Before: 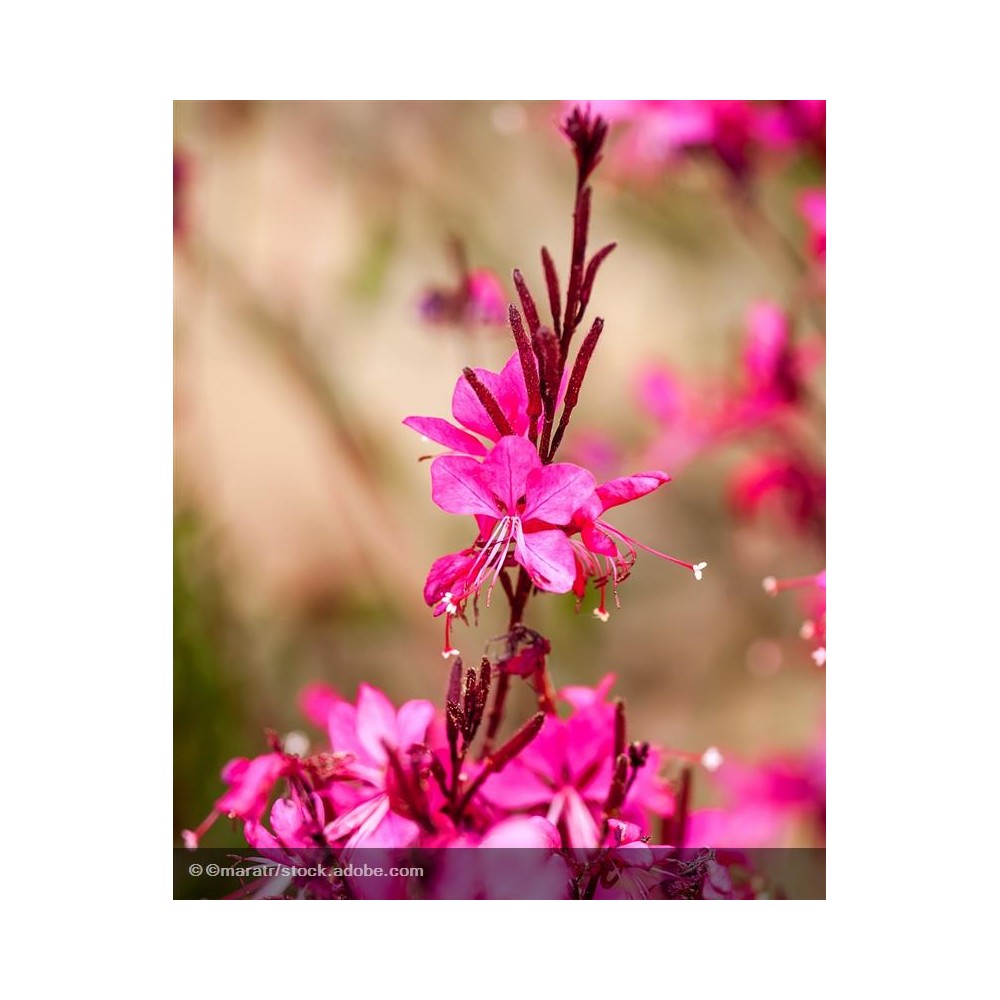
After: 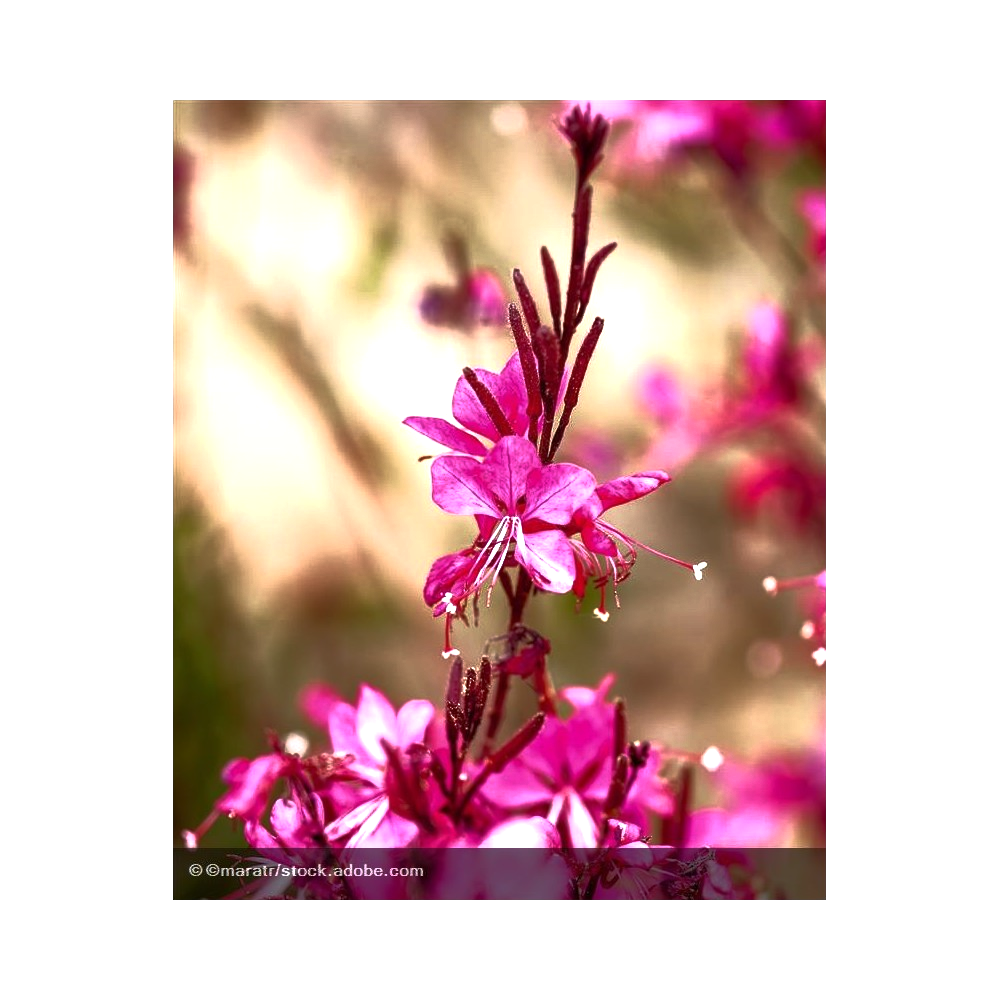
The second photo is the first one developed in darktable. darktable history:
exposure: exposure 0.95 EV, compensate highlight preservation false
base curve: curves: ch0 [(0, 0) (0.564, 0.291) (0.802, 0.731) (1, 1)]
